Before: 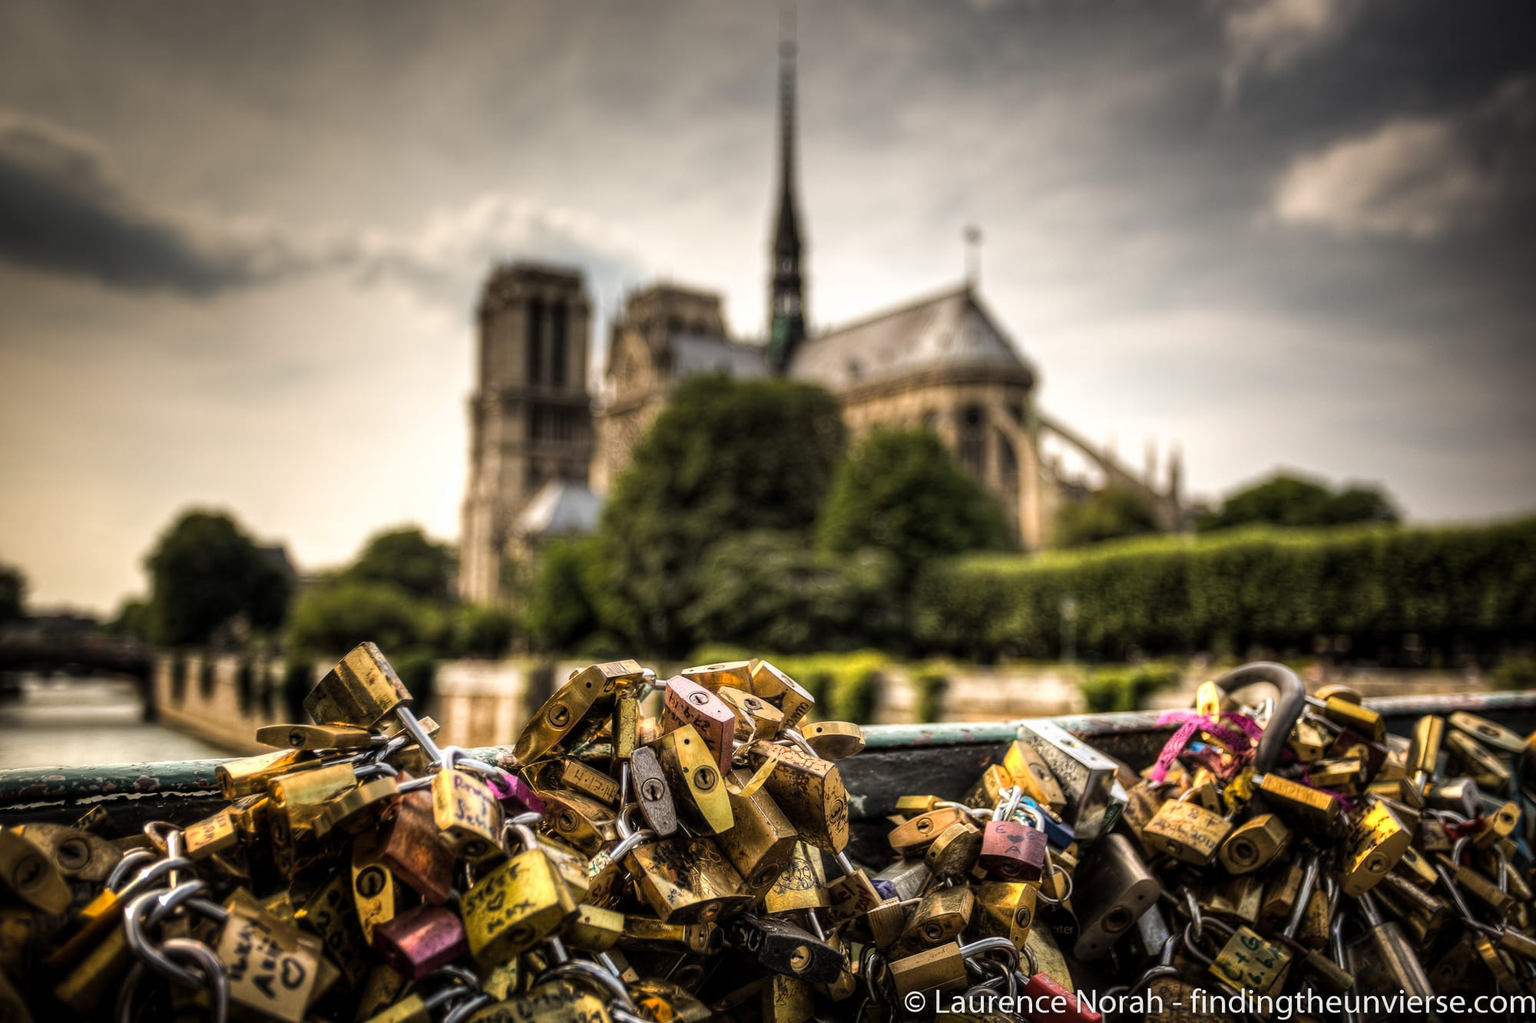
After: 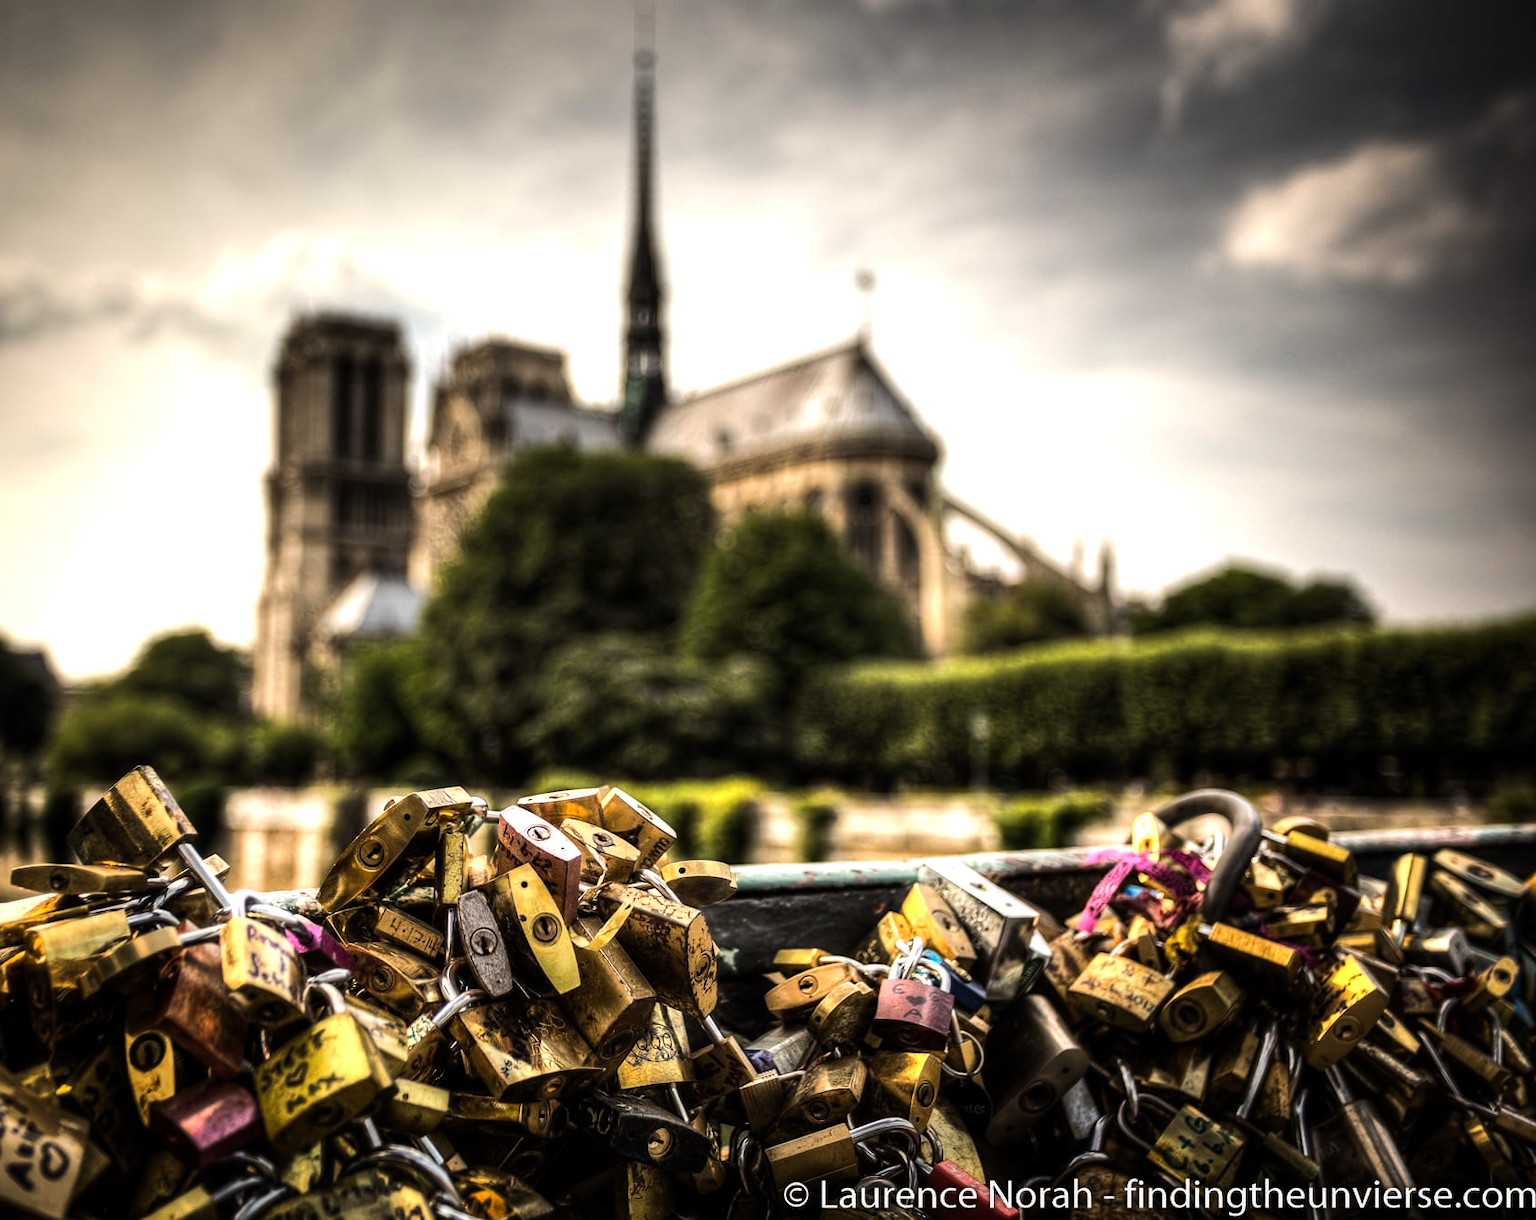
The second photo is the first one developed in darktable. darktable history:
crop: left 16.145%
tone equalizer: -8 EV -0.75 EV, -7 EV -0.7 EV, -6 EV -0.6 EV, -5 EV -0.4 EV, -3 EV 0.4 EV, -2 EV 0.6 EV, -1 EV 0.7 EV, +0 EV 0.75 EV, edges refinement/feathering 500, mask exposure compensation -1.57 EV, preserve details no
graduated density: rotation -180°, offset 24.95
